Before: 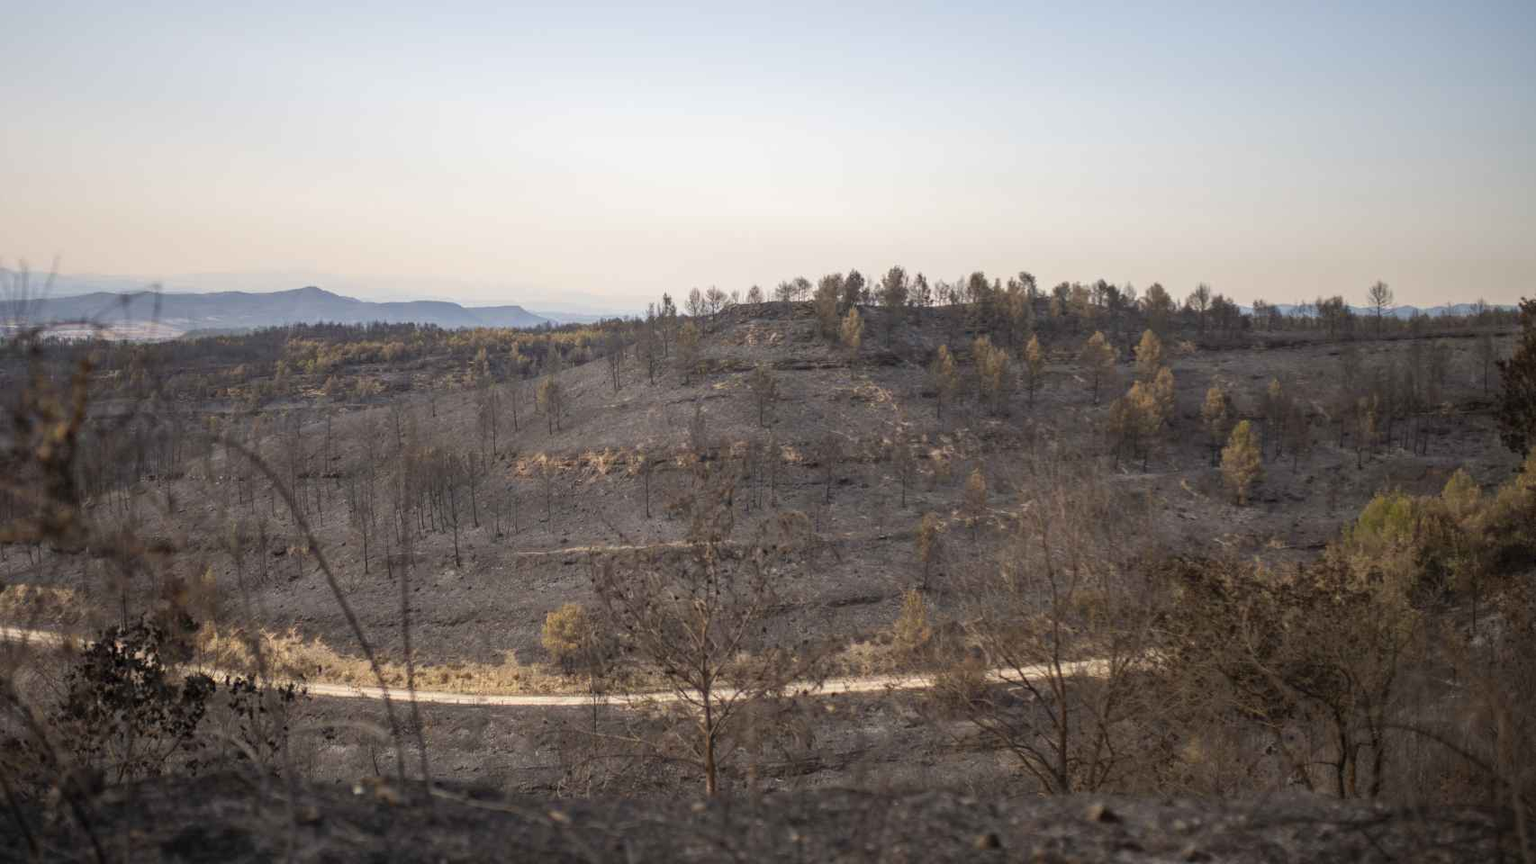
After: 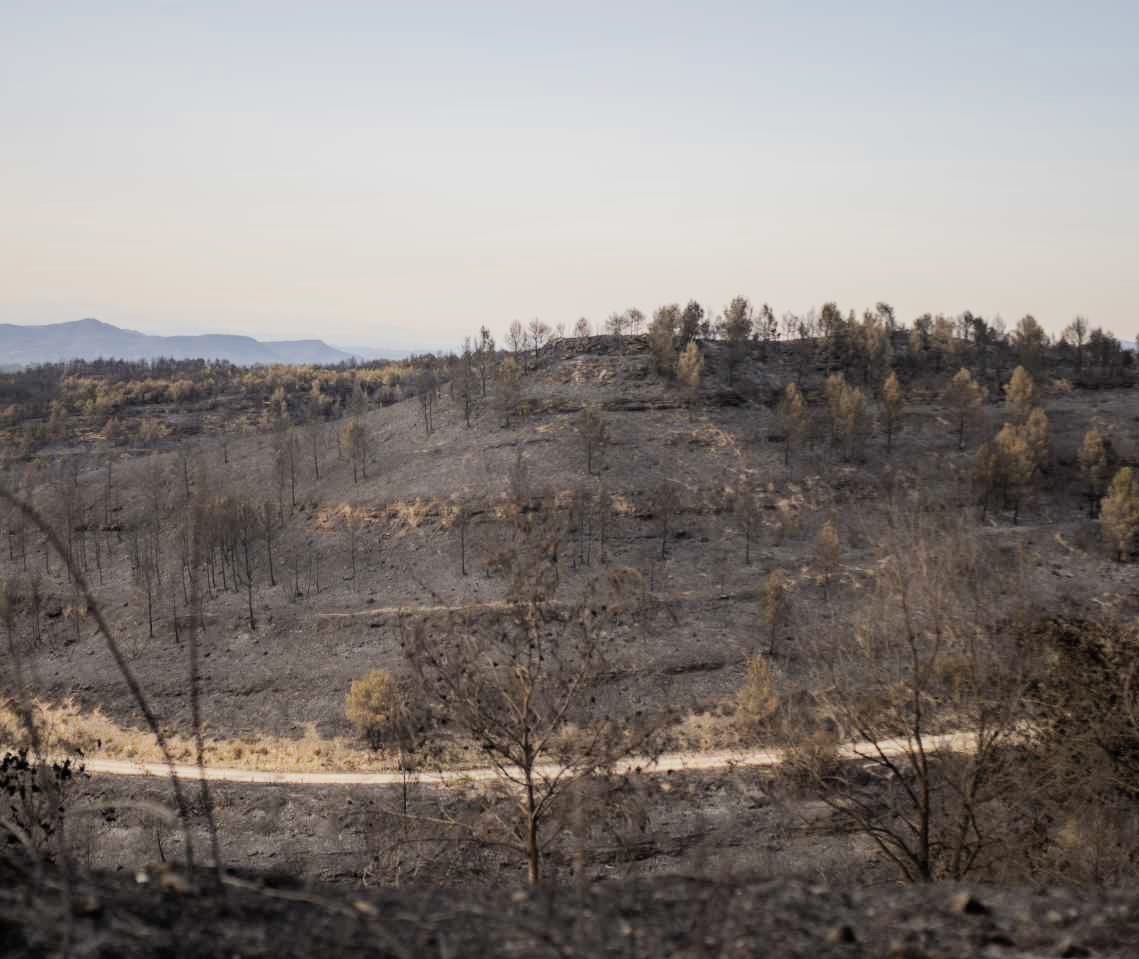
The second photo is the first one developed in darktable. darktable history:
shadows and highlights: shadows 37.09, highlights -27.42, soften with gaussian
tone equalizer: -8 EV -0.724 EV, -7 EV -0.683 EV, -6 EV -0.601 EV, -5 EV -0.412 EV, -3 EV 0.402 EV, -2 EV 0.6 EV, -1 EV 0.676 EV, +0 EV 0.769 EV, smoothing diameter 2.01%, edges refinement/feathering 22.27, mask exposure compensation -1.57 EV, filter diffusion 5
crop and rotate: left 15.013%, right 18.217%
filmic rgb: black relative exposure -7.65 EV, white relative exposure 4.56 EV, hardness 3.61
